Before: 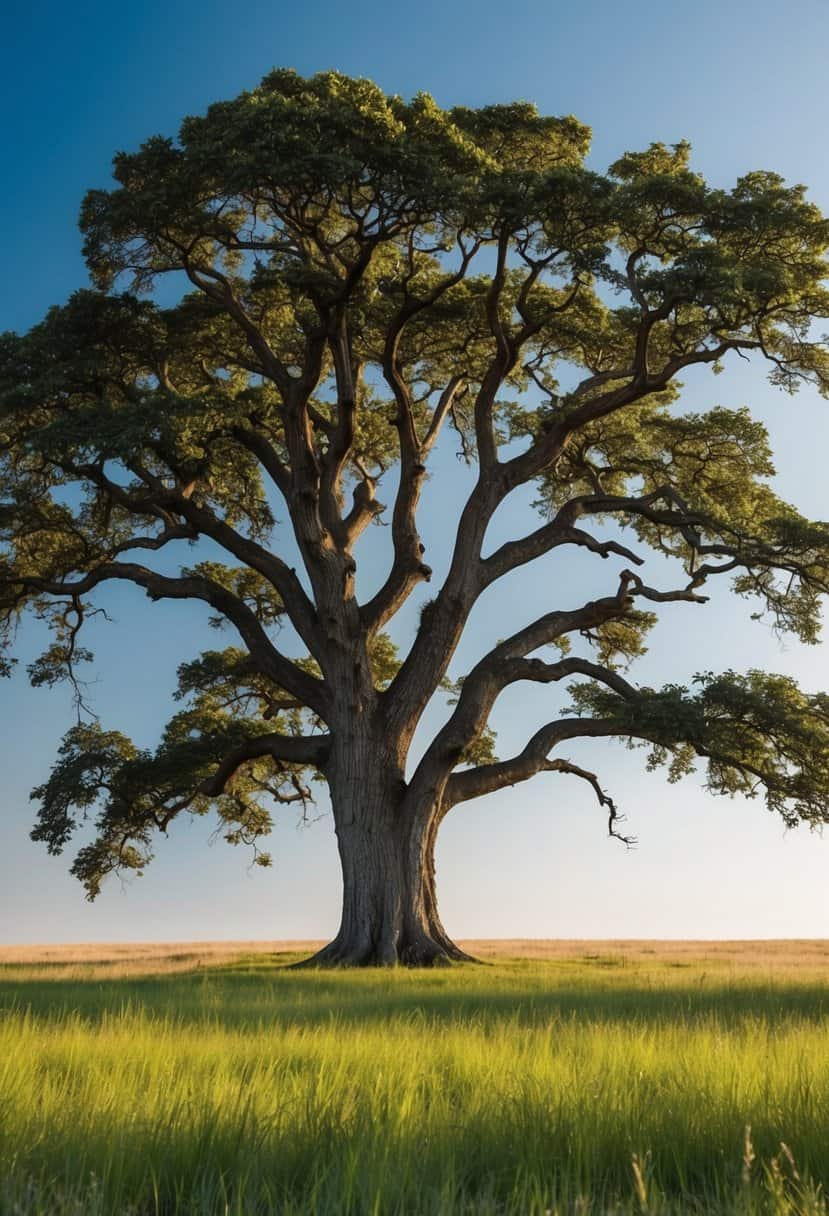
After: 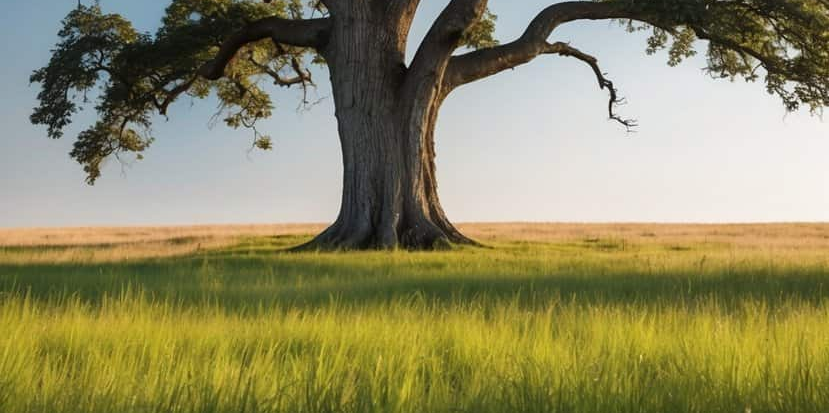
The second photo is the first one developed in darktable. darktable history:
crop and rotate: top 58.991%, bottom 6.995%
